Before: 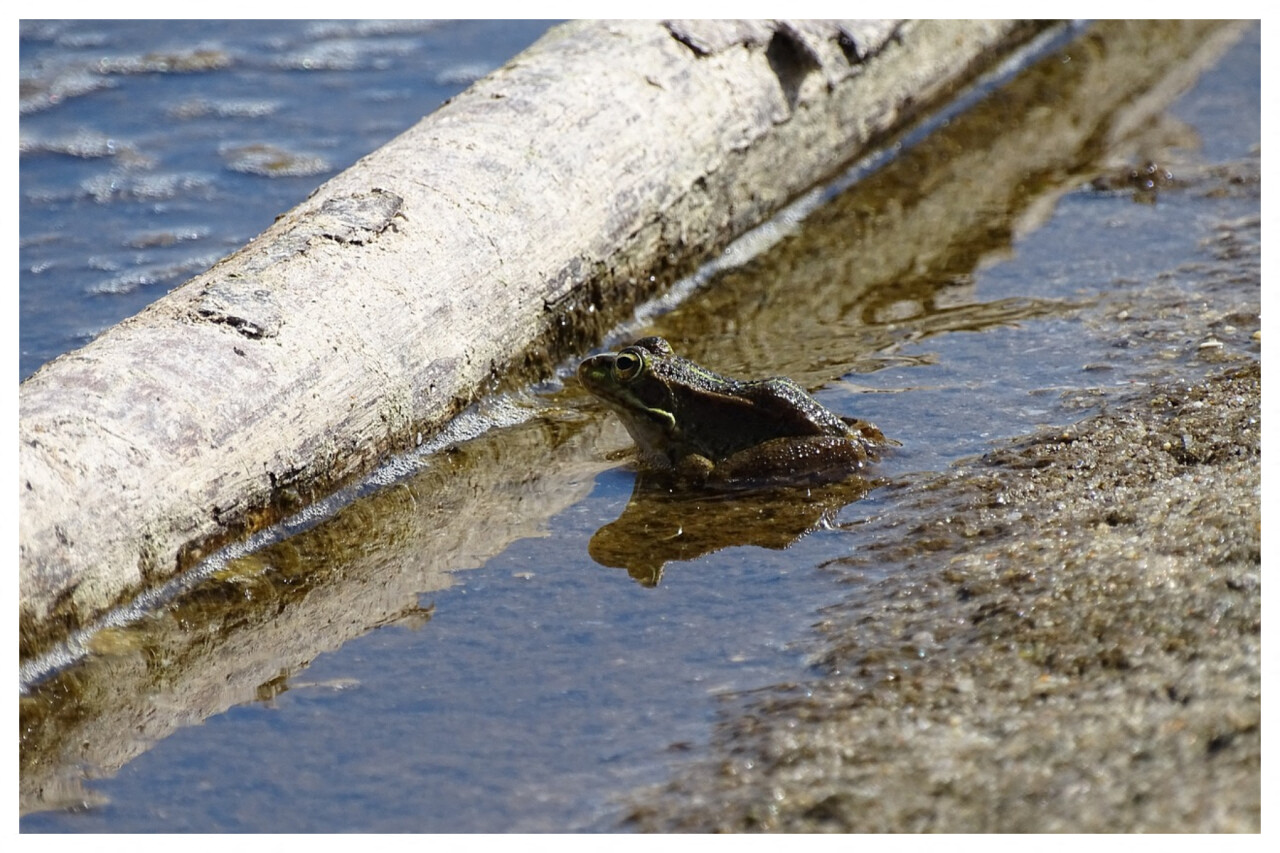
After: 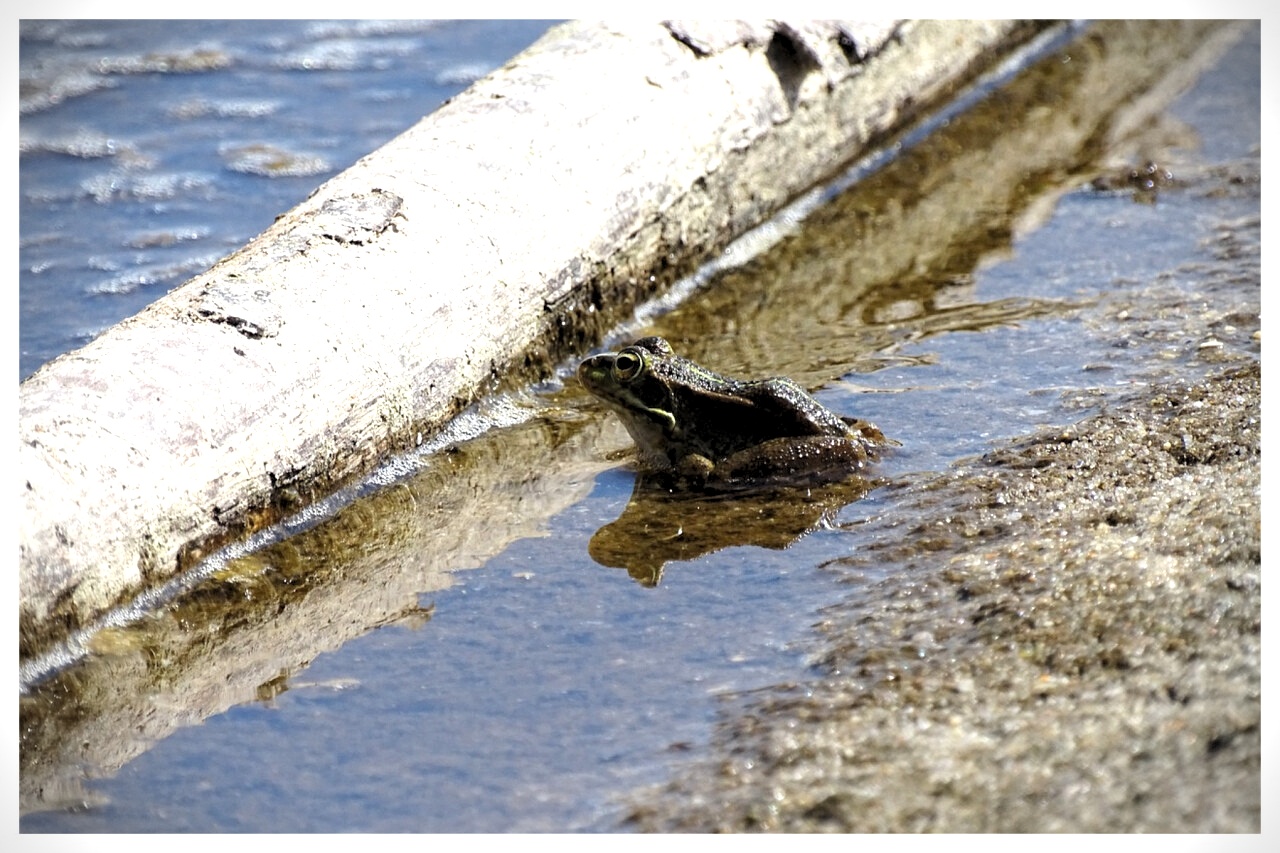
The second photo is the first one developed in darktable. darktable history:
vignetting: width/height ratio 1.098, dithering 8-bit output
levels: levels [0.073, 0.497, 0.972]
contrast brightness saturation: saturation -0.064
exposure: exposure 0.569 EV, compensate highlight preservation false
